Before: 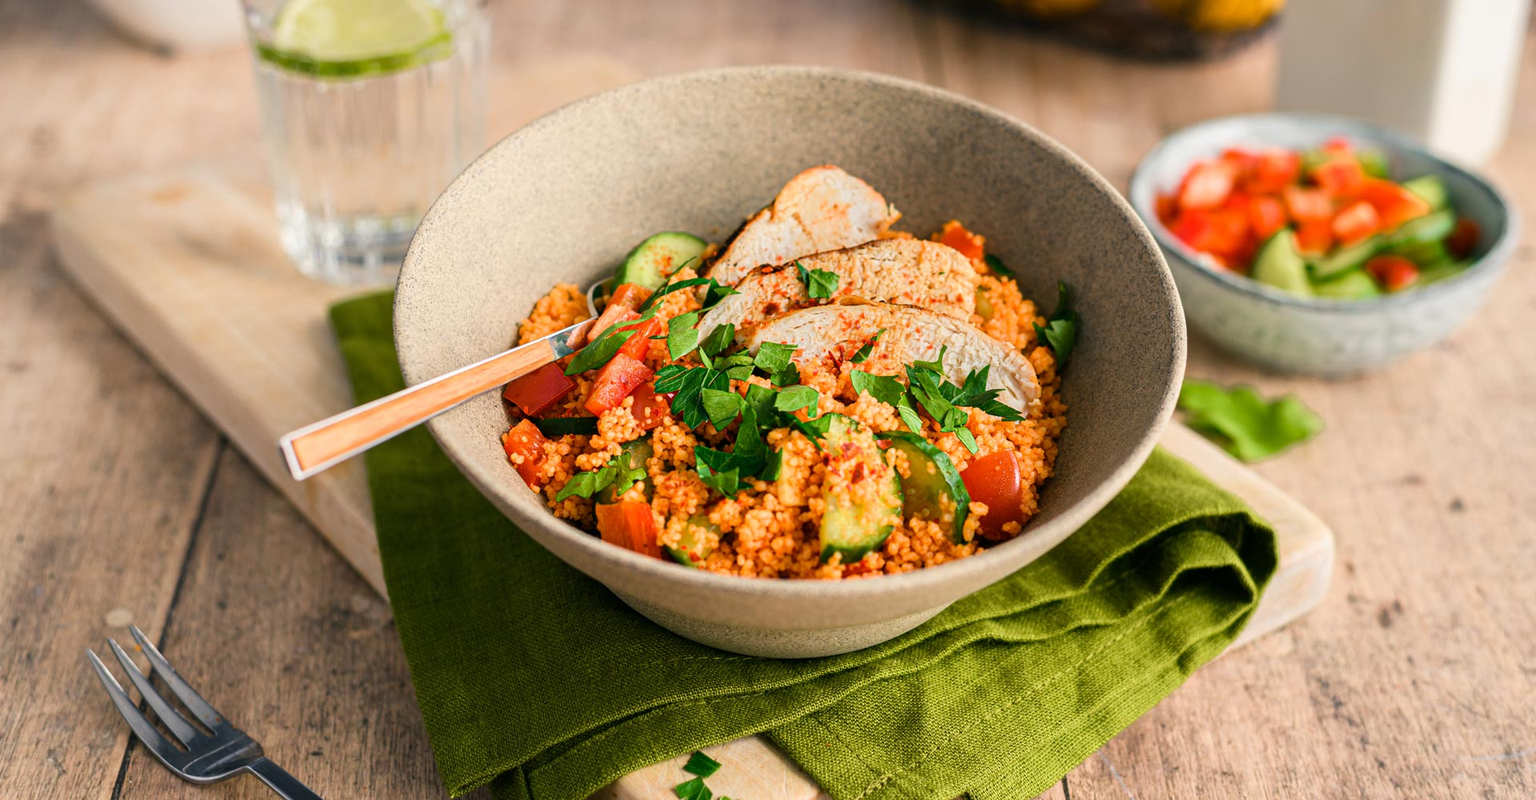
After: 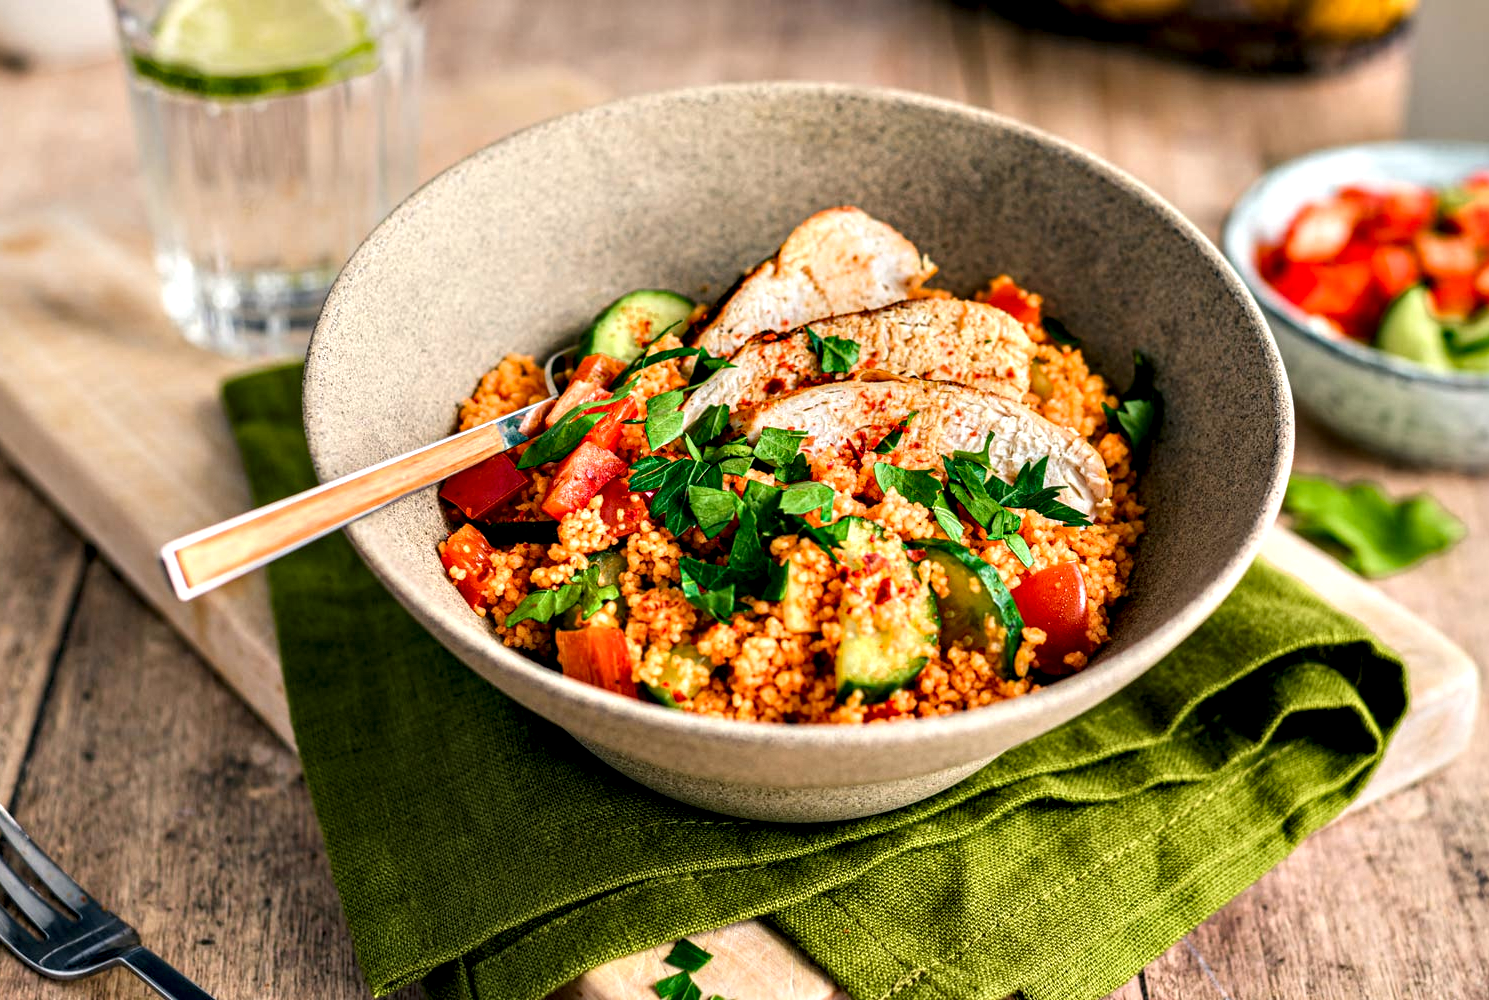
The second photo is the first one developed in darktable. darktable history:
crop: left 9.854%, right 12.579%
contrast equalizer: y [[0.6 ×6], [0.55 ×6], [0 ×6], [0 ×6], [0 ×6]]
local contrast: on, module defaults
